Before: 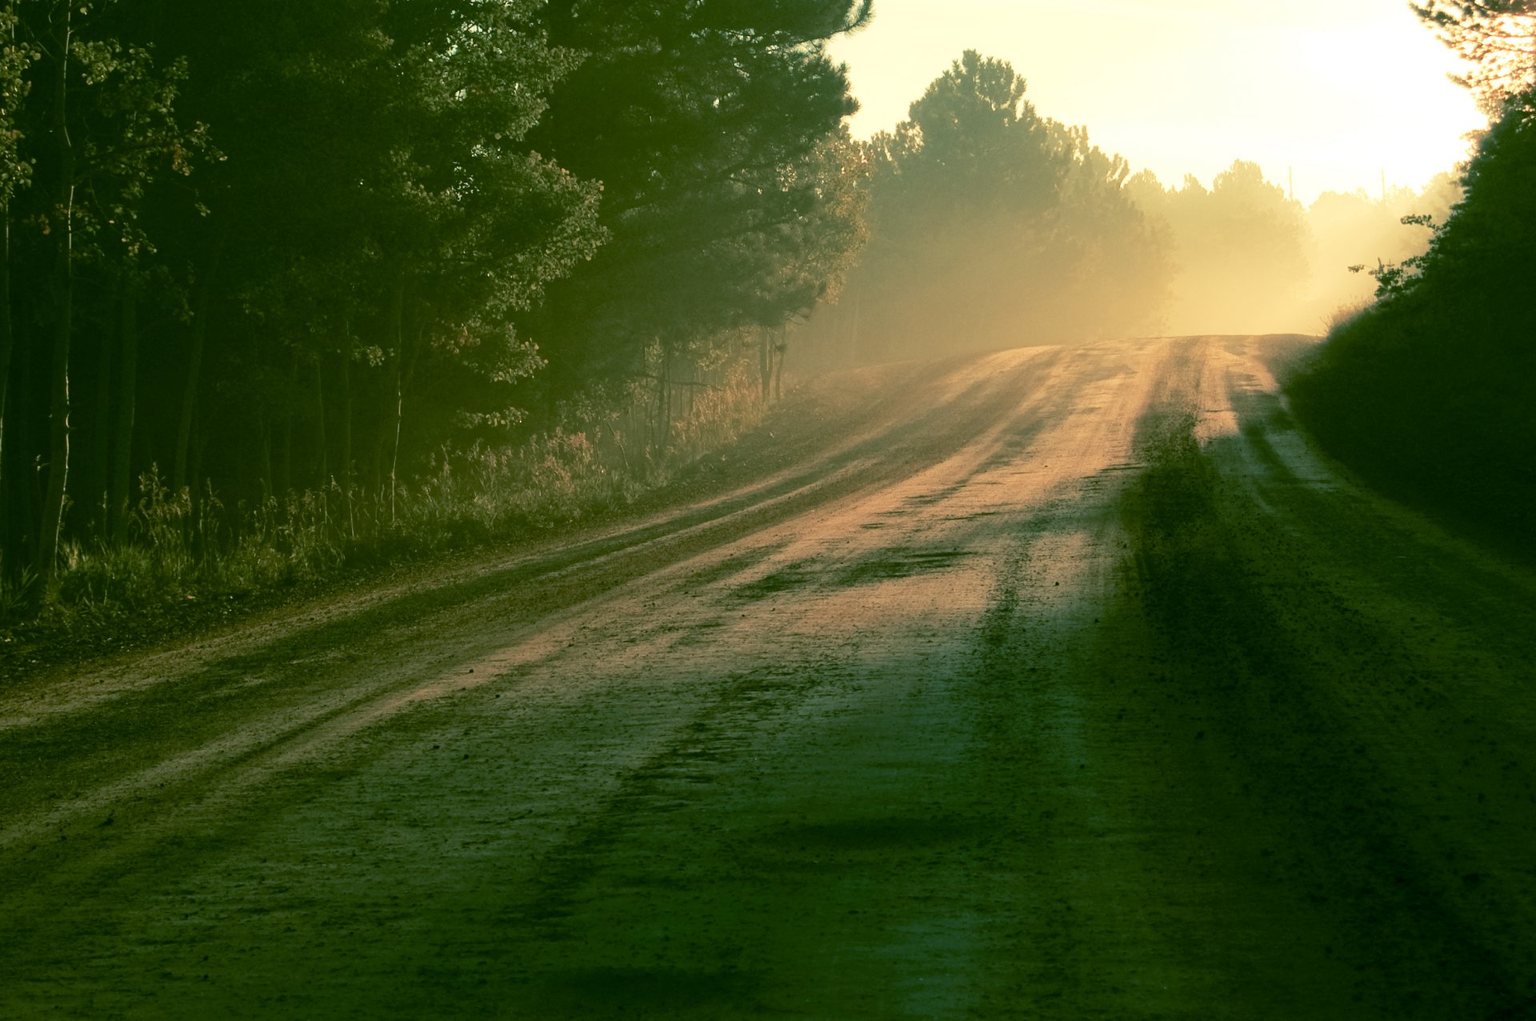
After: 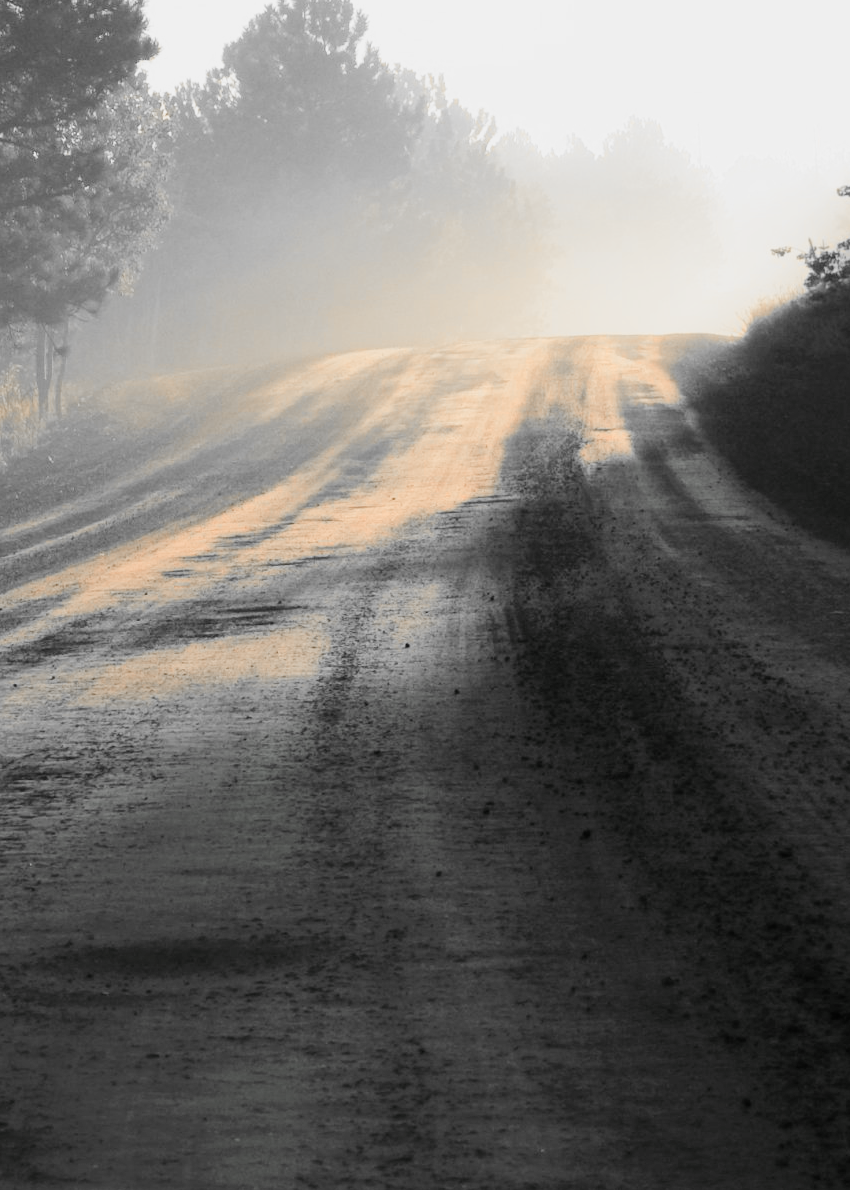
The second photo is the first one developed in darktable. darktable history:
color zones: curves: ch0 [(0, 0.65) (0.096, 0.644) (0.221, 0.539) (0.429, 0.5) (0.571, 0.5) (0.714, 0.5) (0.857, 0.5) (1, 0.65)]; ch1 [(0, 0.5) (0.143, 0.5) (0.257, -0.002) (0.429, 0.04) (0.571, -0.001) (0.714, -0.015) (0.857, 0.024) (1, 0.5)]
exposure: black level correction 0, exposure 0.9 EV, compensate highlight preservation false
filmic rgb: black relative exposure -7.65 EV, white relative exposure 4.56 EV, hardness 3.61
crop: left 47.628%, top 6.643%, right 7.874%
